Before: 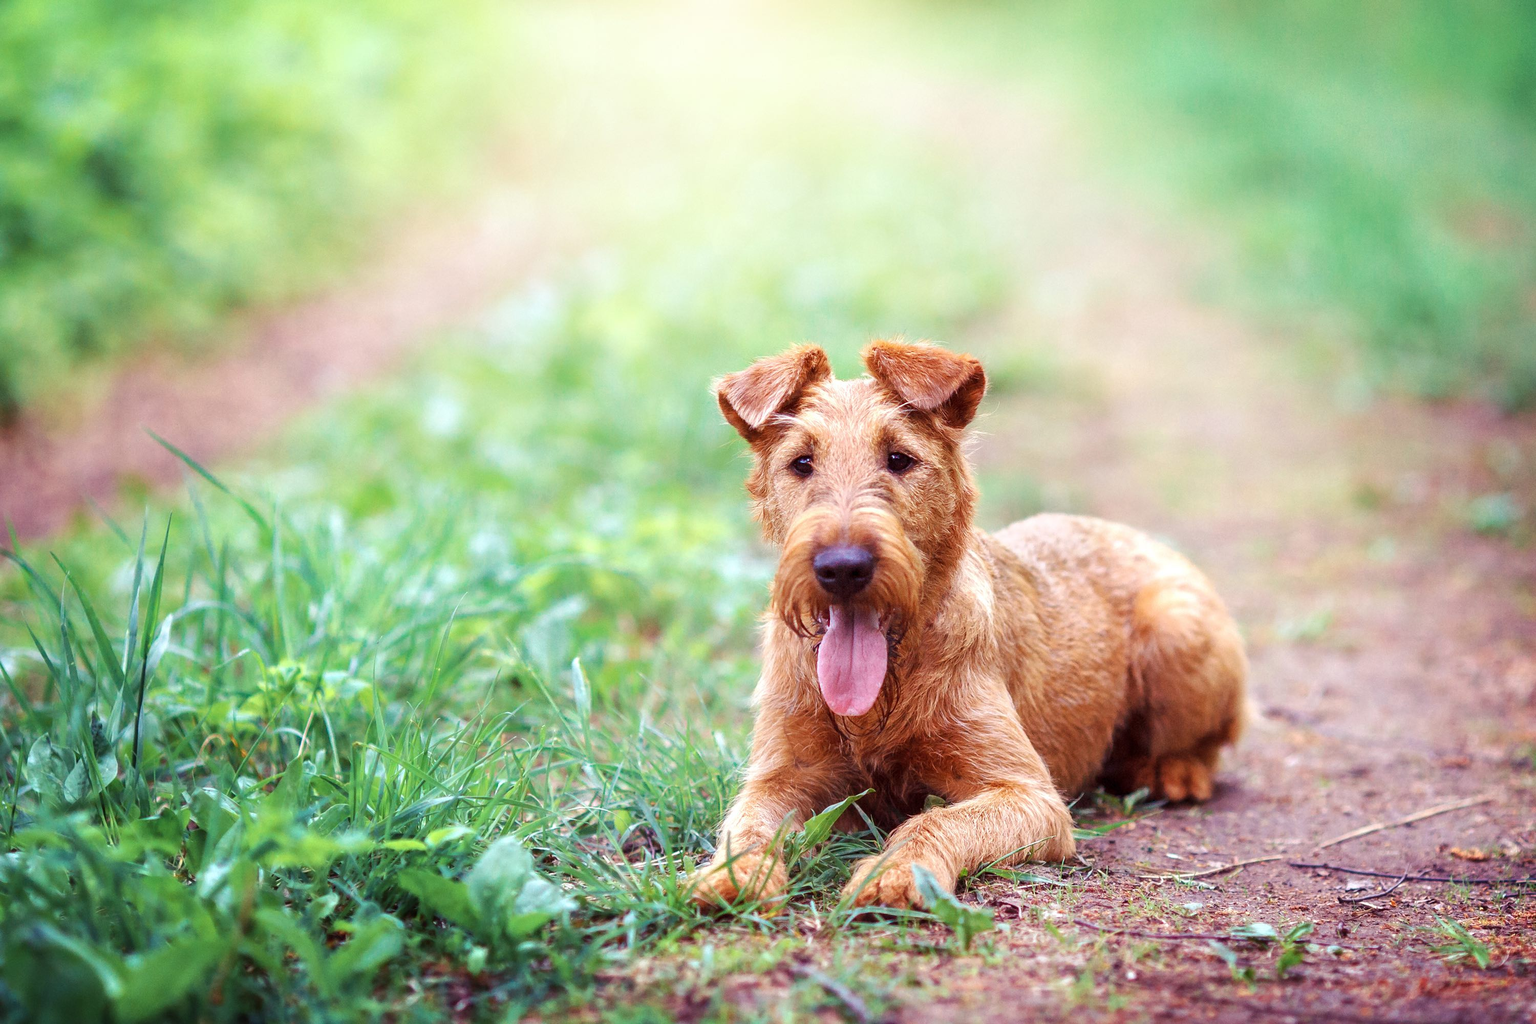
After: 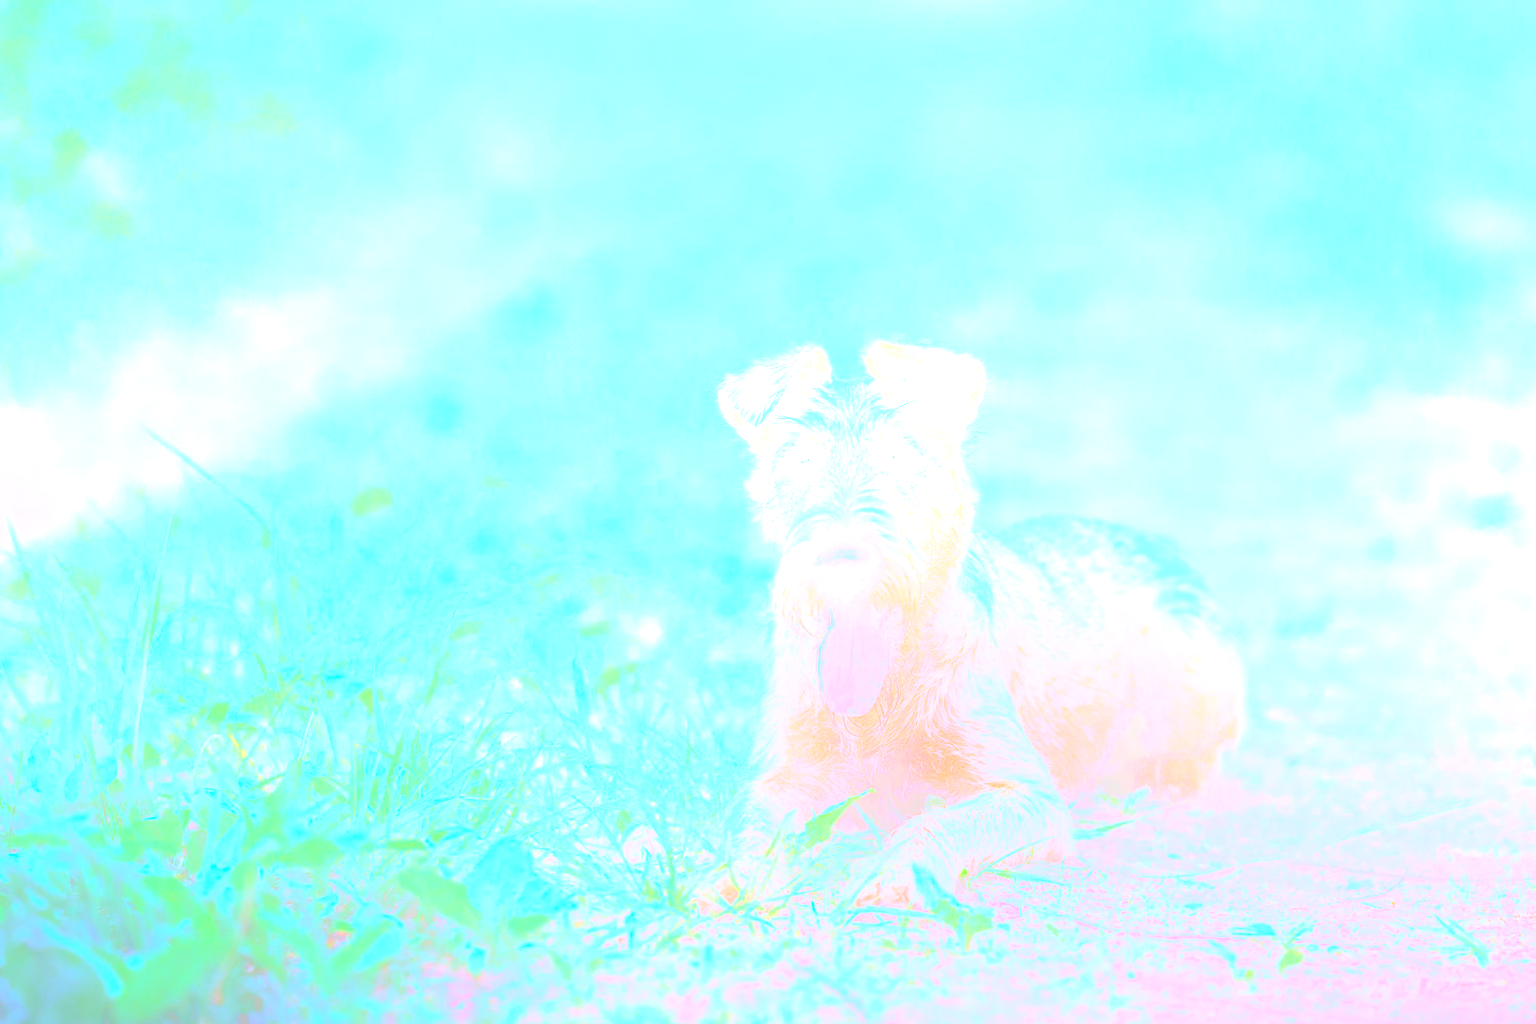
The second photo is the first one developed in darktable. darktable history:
local contrast: highlights 100%, shadows 100%, detail 120%, midtone range 0.2
white balance: red 0.766, blue 1.537
exposure: black level correction 0.009, exposure 0.014 EV, compensate highlight preservation false
bloom: size 70%, threshold 25%, strength 70%
color correction: saturation 1.34
